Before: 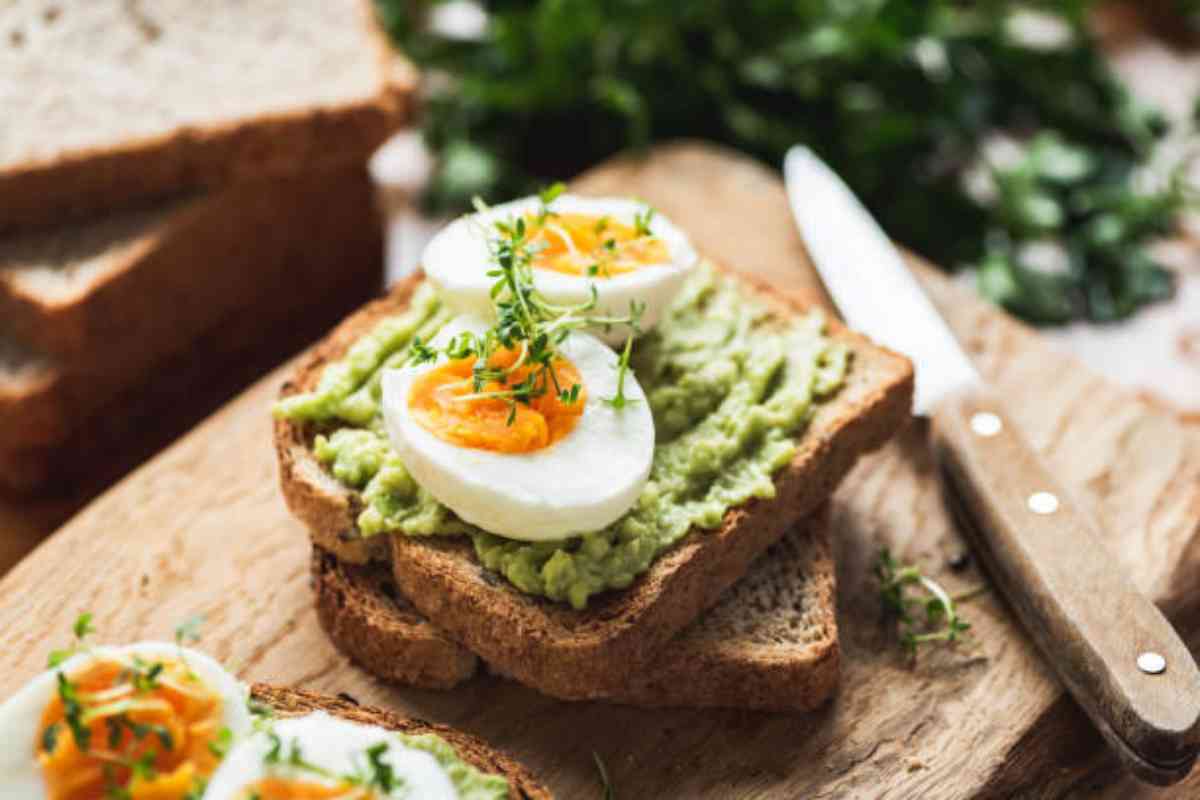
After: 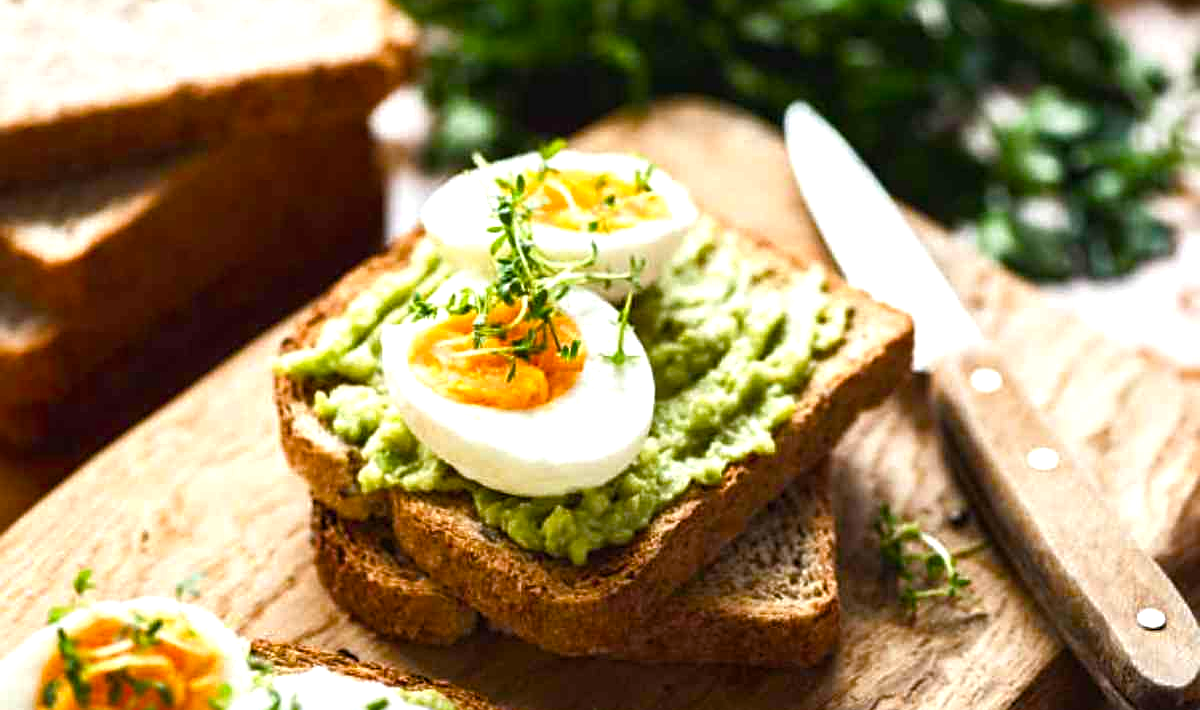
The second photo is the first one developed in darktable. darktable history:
color balance rgb: perceptual saturation grading › mid-tones 6.33%, perceptual saturation grading › shadows 72.44%, perceptual brilliance grading › highlights 11.59%, contrast 5.05%
tone equalizer: on, module defaults
sharpen: on, module defaults
color calibration: illuminant same as pipeline (D50), adaptation none (bypass)
rgb levels: preserve colors max RGB
crop and rotate: top 5.609%, bottom 5.609%
